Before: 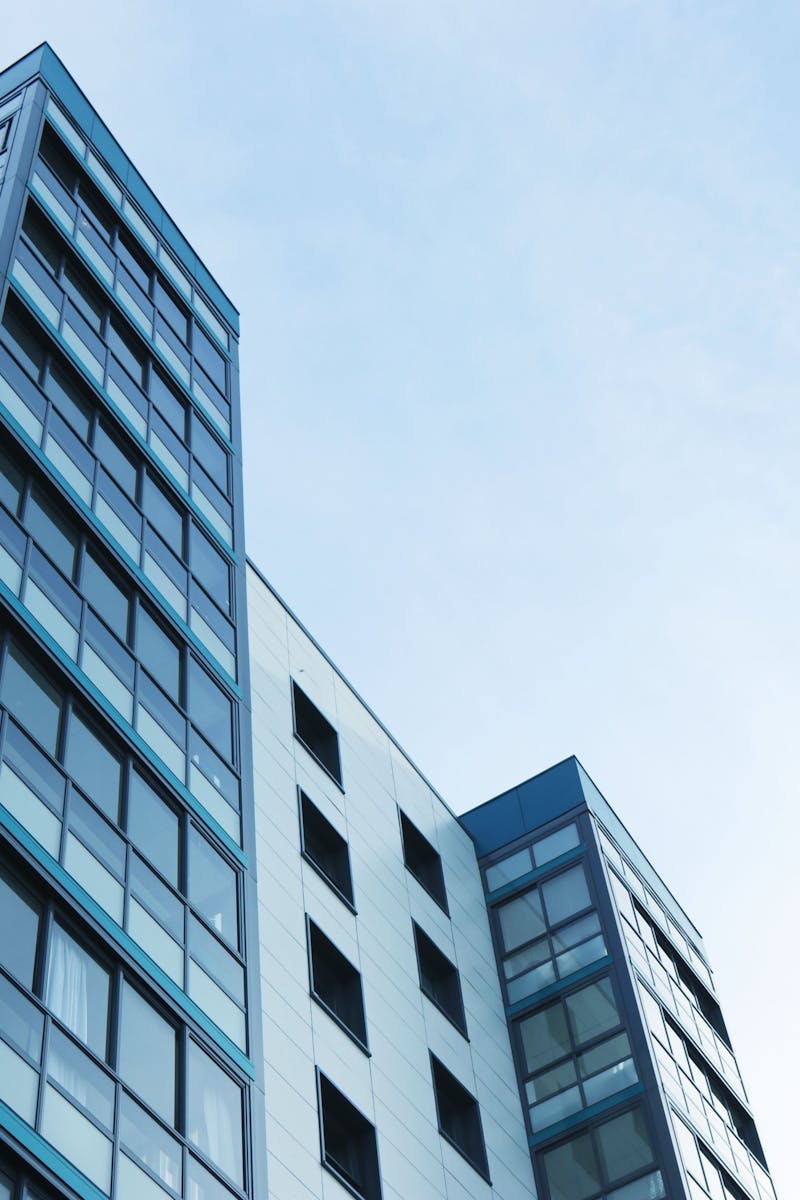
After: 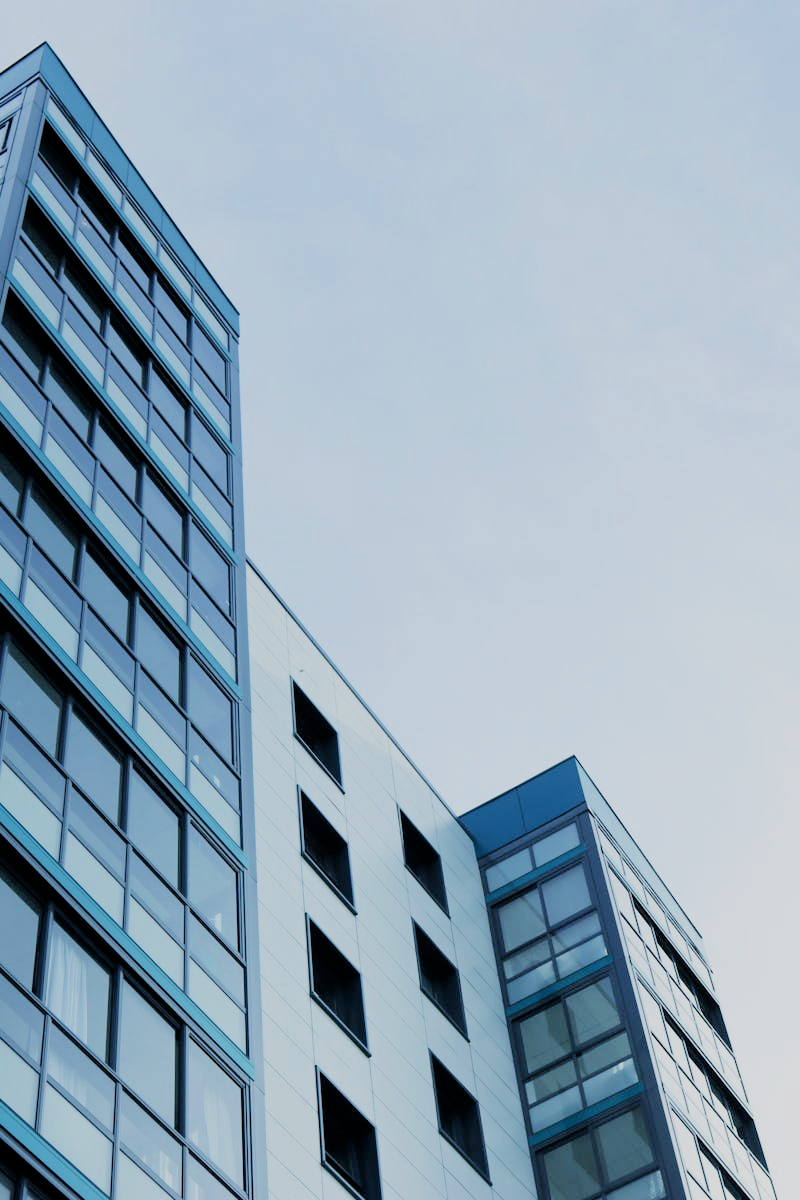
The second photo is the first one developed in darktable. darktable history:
exposure: black level correction 0.005, exposure 0.417 EV, compensate highlight preservation false
filmic rgb: black relative exposure -7.15 EV, white relative exposure 5.36 EV, hardness 3.02
